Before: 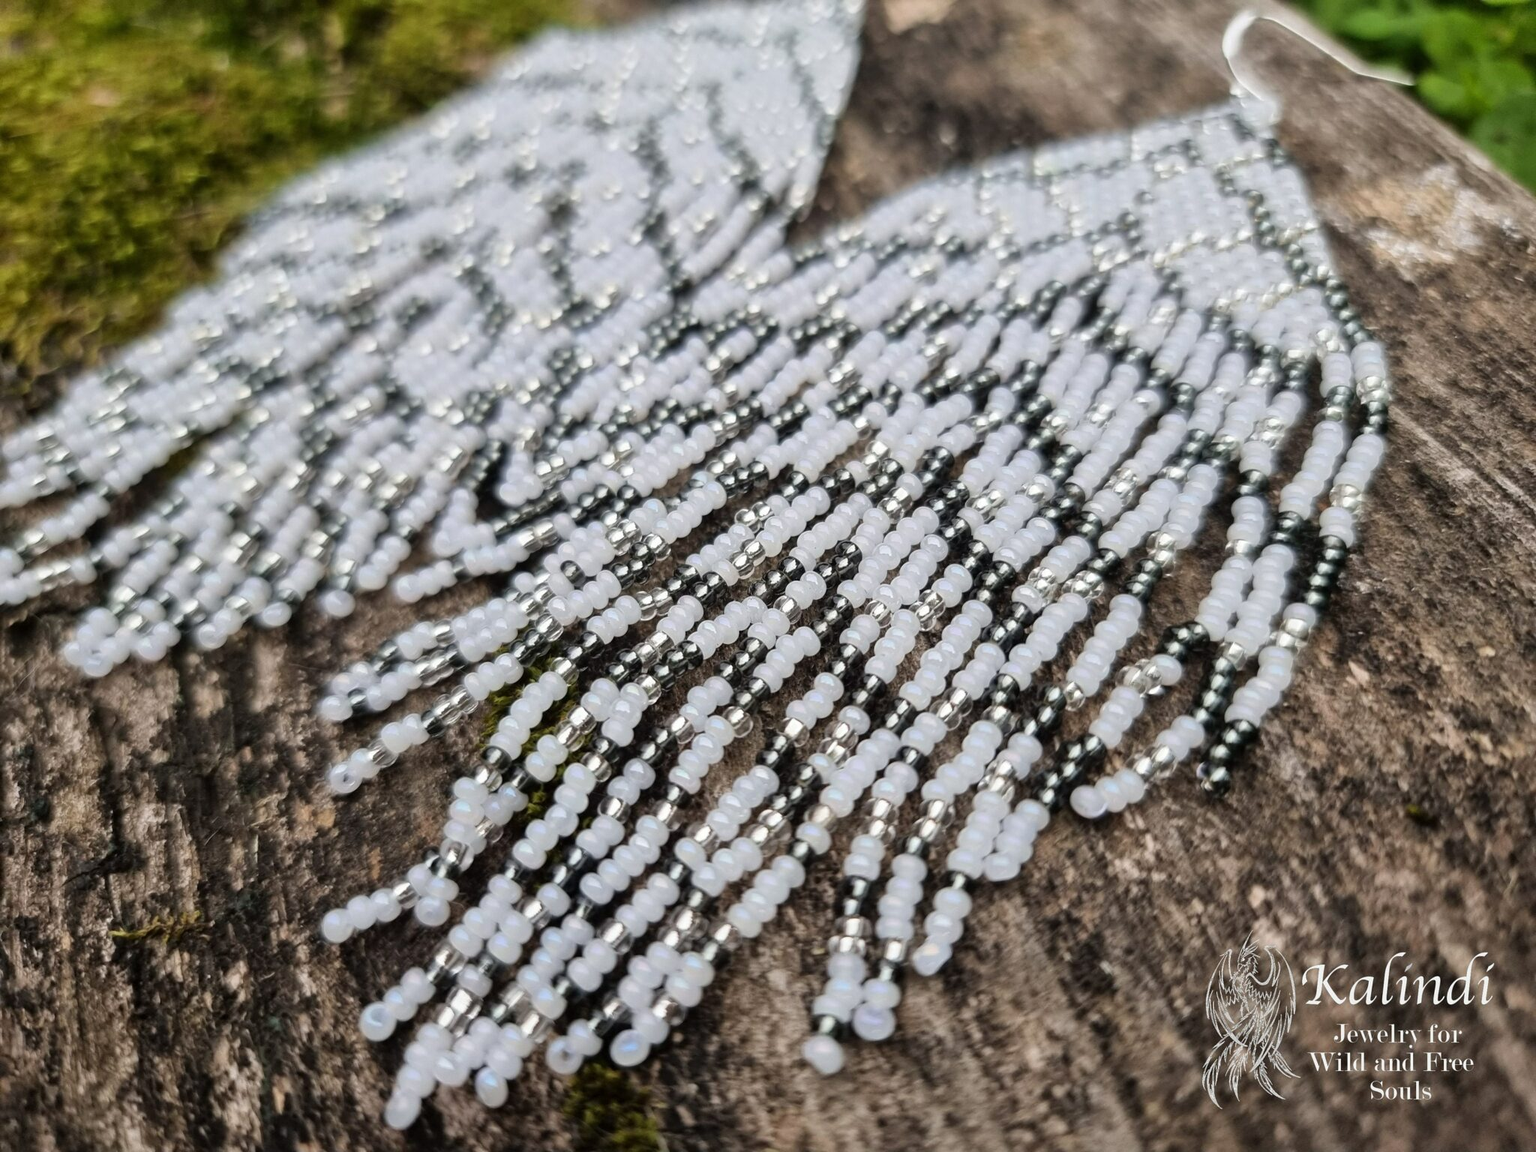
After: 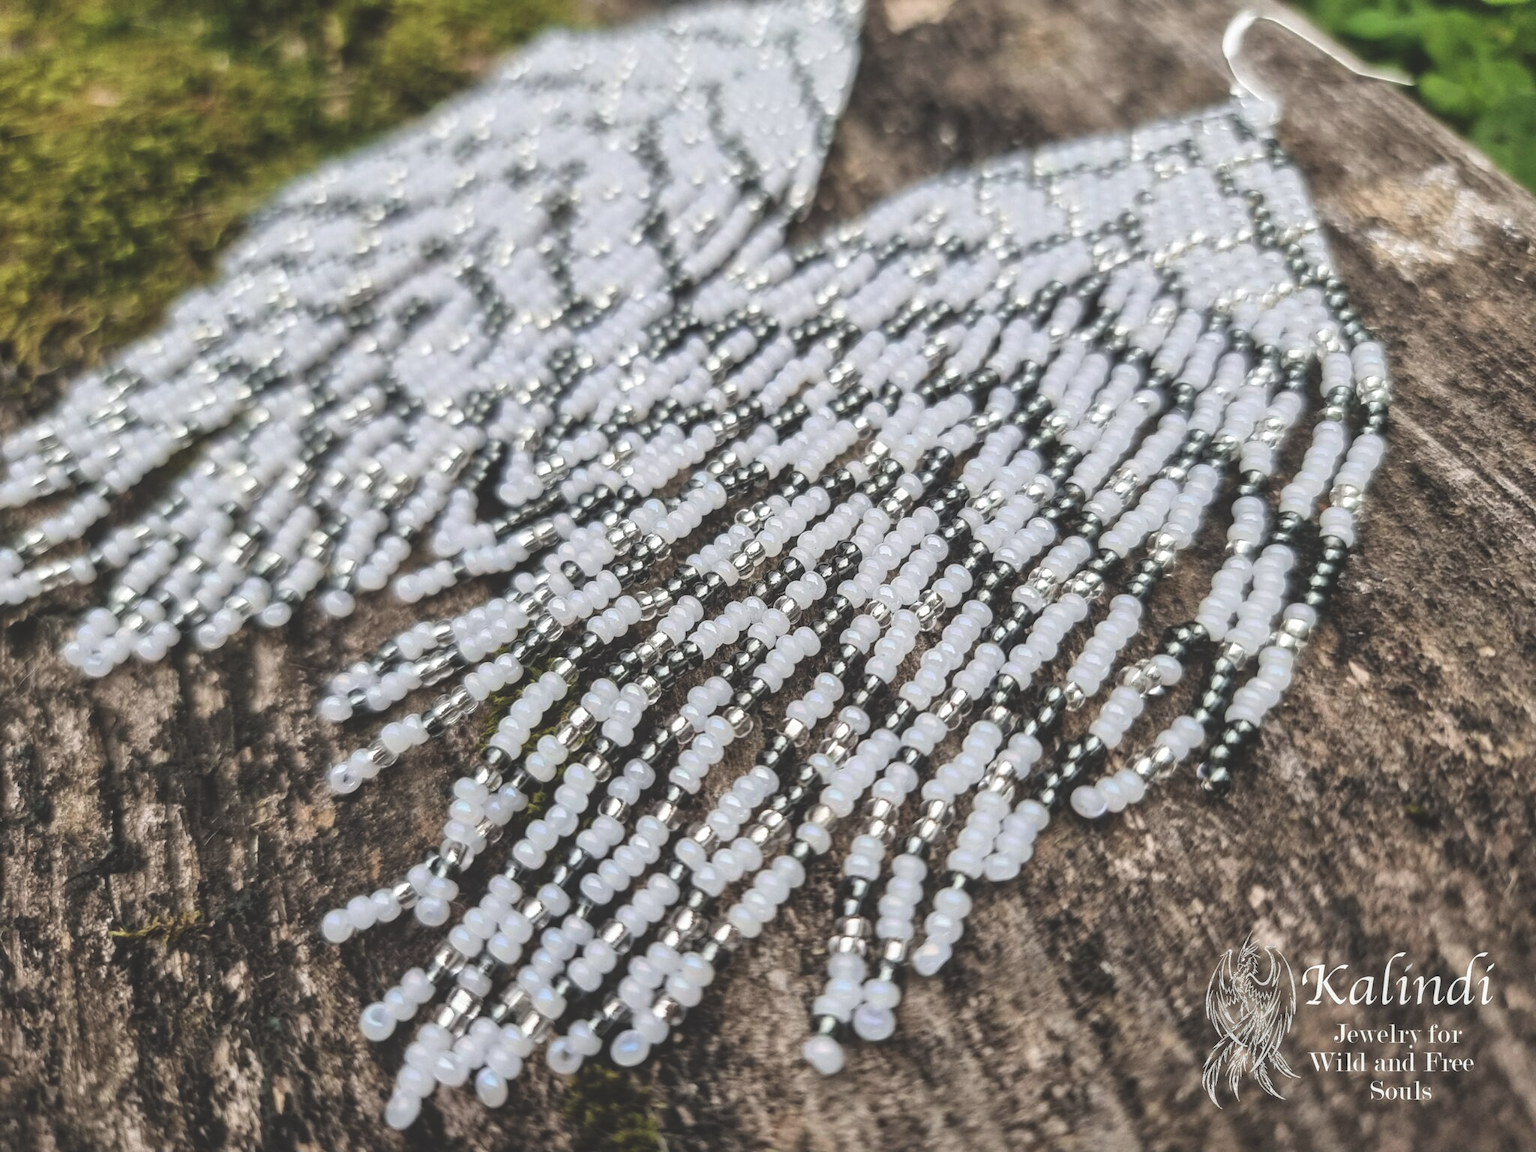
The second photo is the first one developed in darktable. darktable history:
exposure: black level correction -0.028, compensate highlight preservation false
local contrast: on, module defaults
